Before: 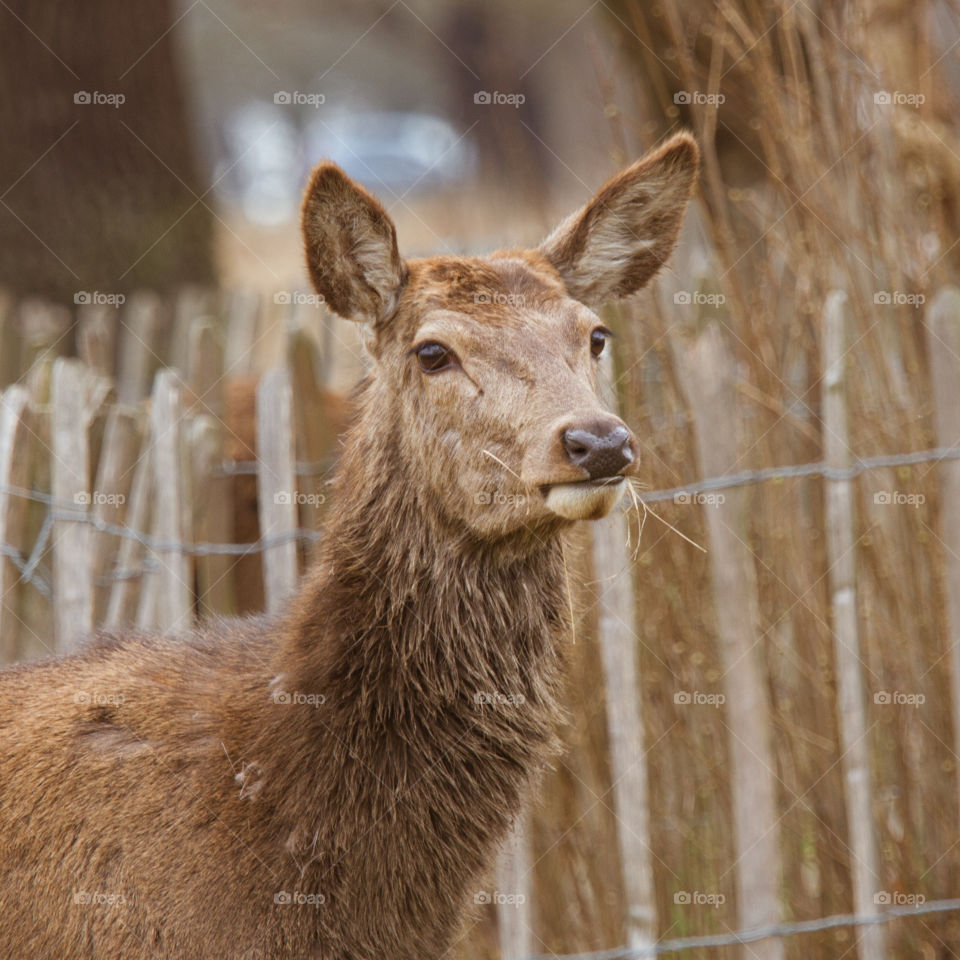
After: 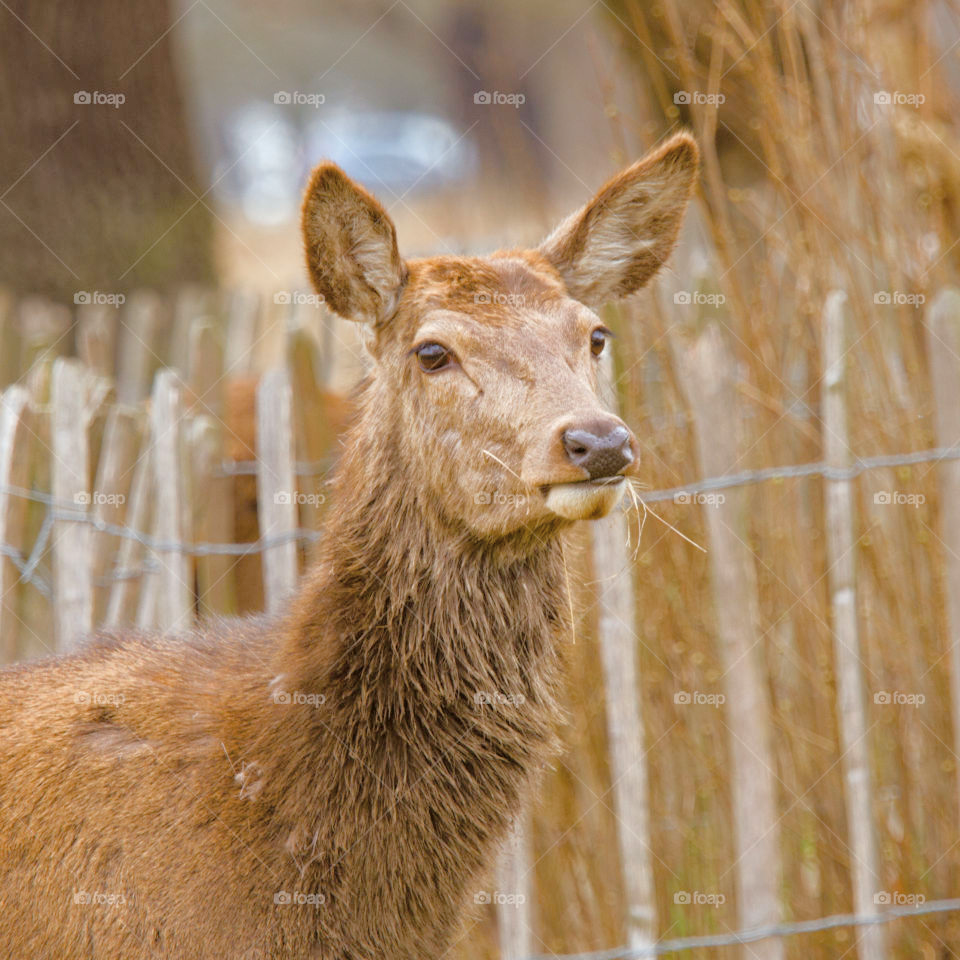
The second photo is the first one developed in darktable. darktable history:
color balance rgb: shadows lift › chroma 2.007%, shadows lift › hue 217.45°, perceptual saturation grading › global saturation 20%, perceptual saturation grading › highlights -14.442%, perceptual saturation grading › shadows 49.349%
tone curve: curves: ch0 [(0, 0) (0.003, 0.007) (0.011, 0.011) (0.025, 0.021) (0.044, 0.04) (0.069, 0.07) (0.1, 0.129) (0.136, 0.187) (0.177, 0.254) (0.224, 0.325) (0.277, 0.398) (0.335, 0.461) (0.399, 0.513) (0.468, 0.571) (0.543, 0.624) (0.623, 0.69) (0.709, 0.777) (0.801, 0.86) (0.898, 0.953) (1, 1)], color space Lab, independent channels, preserve colors none
